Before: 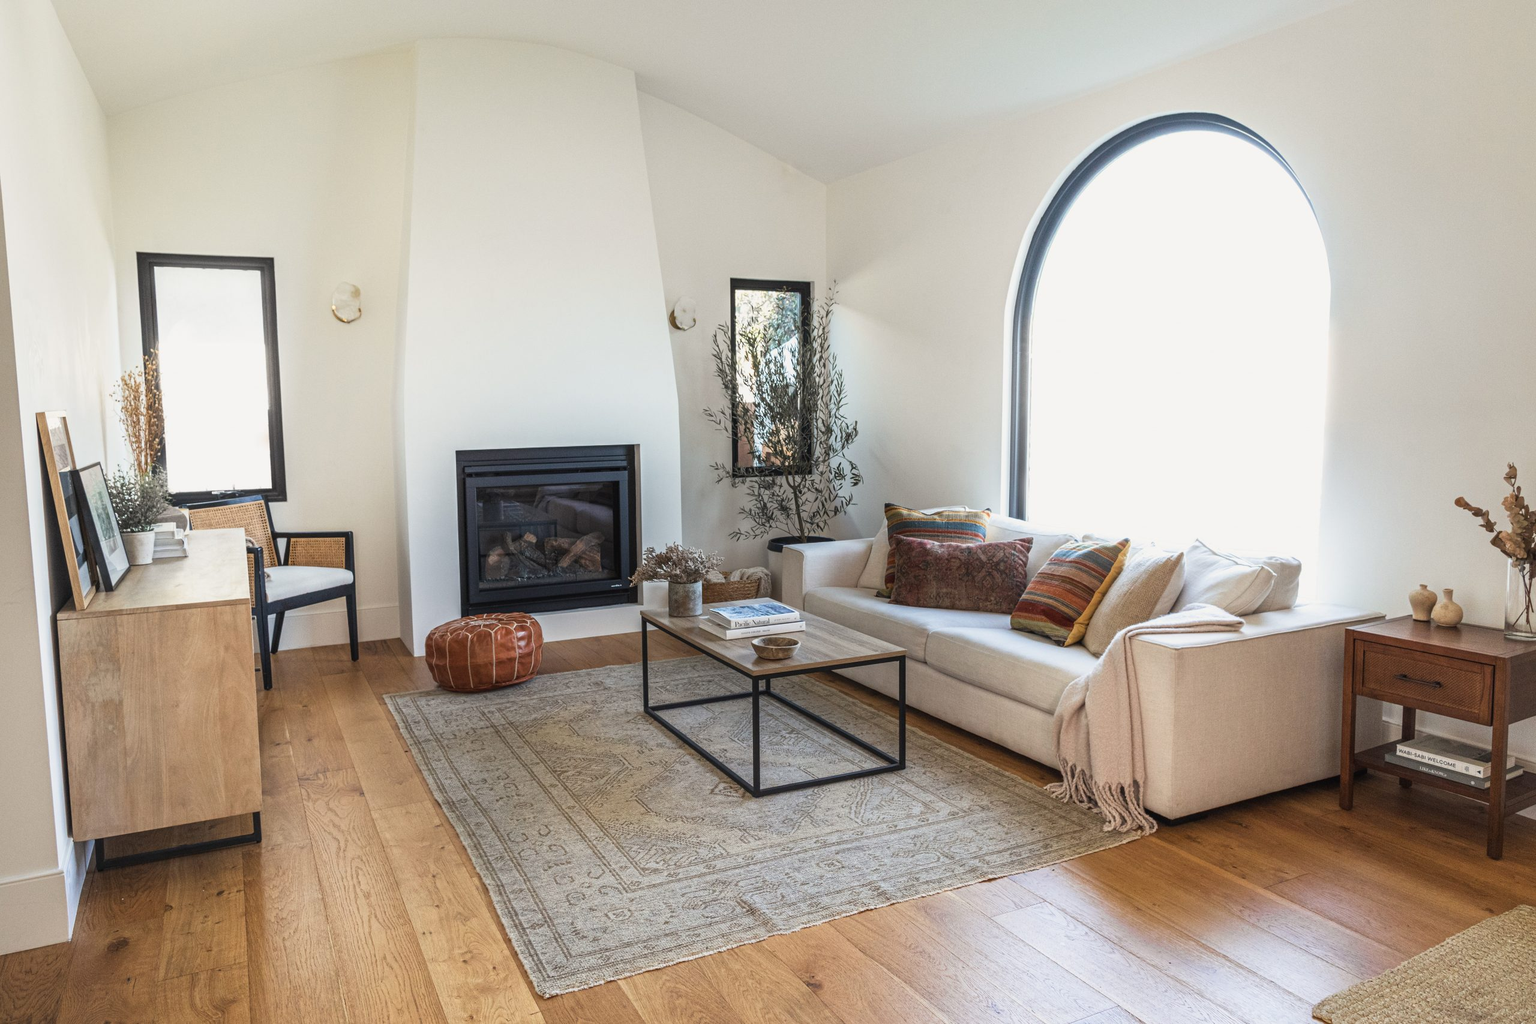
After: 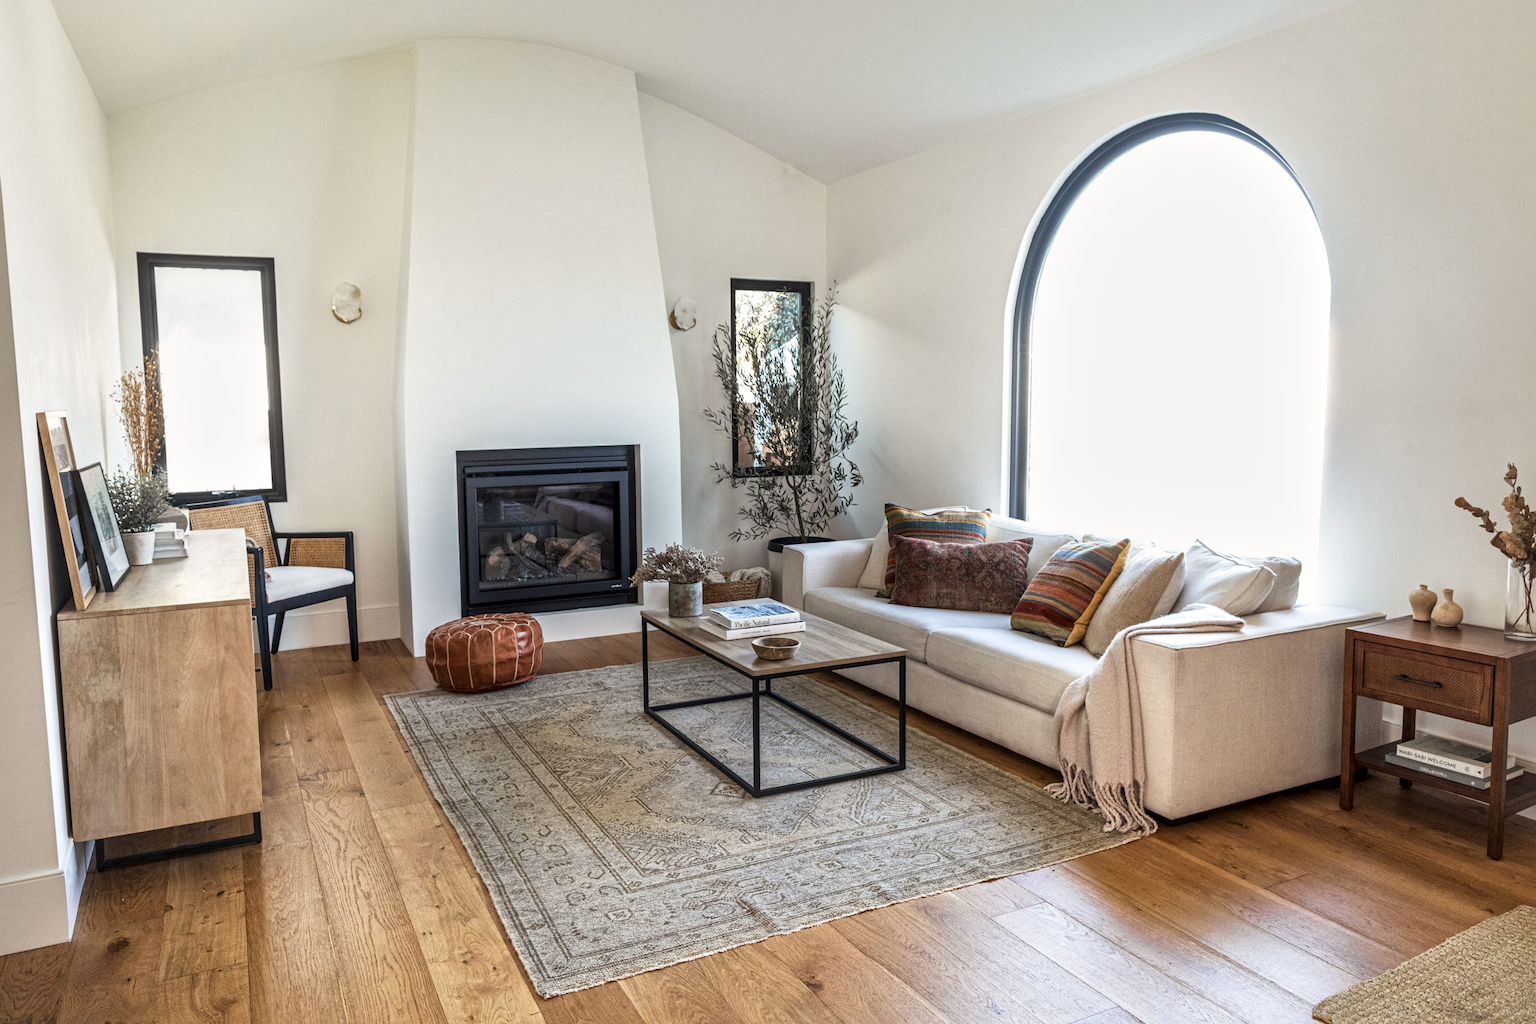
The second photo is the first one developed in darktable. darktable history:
local contrast: mode bilateral grid, contrast 19, coarseness 49, detail 159%, midtone range 0.2
